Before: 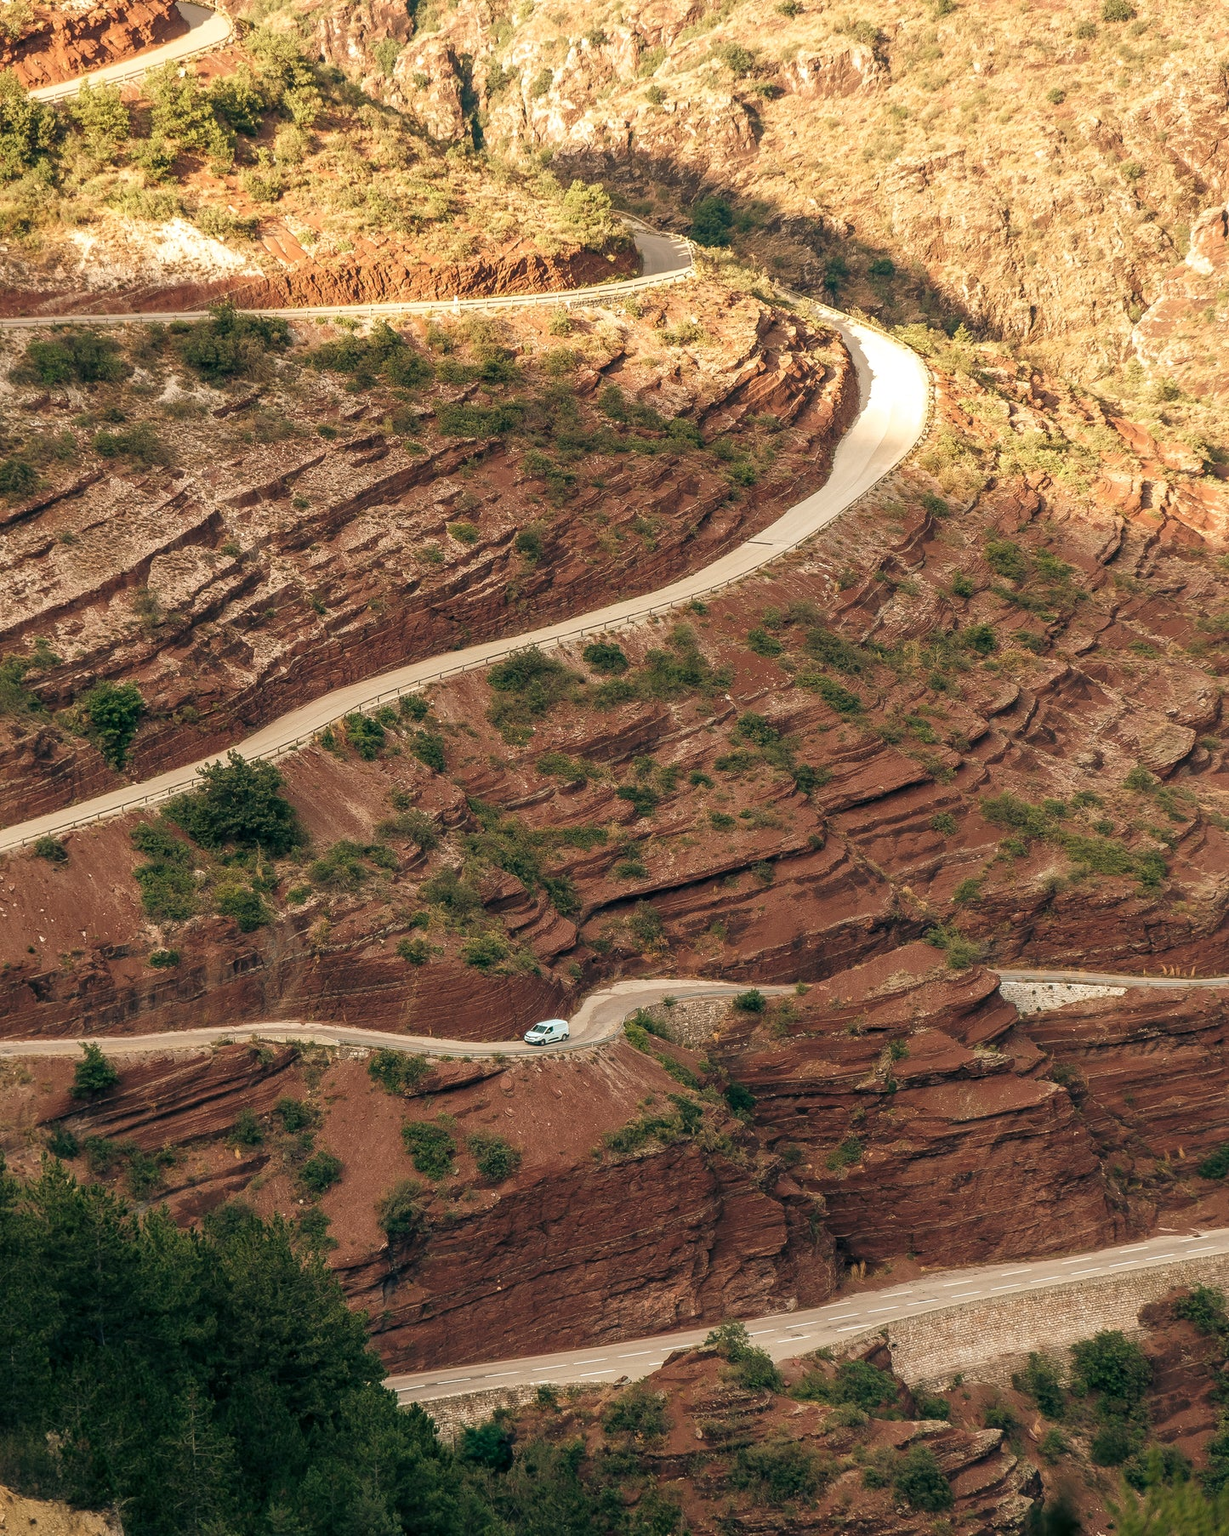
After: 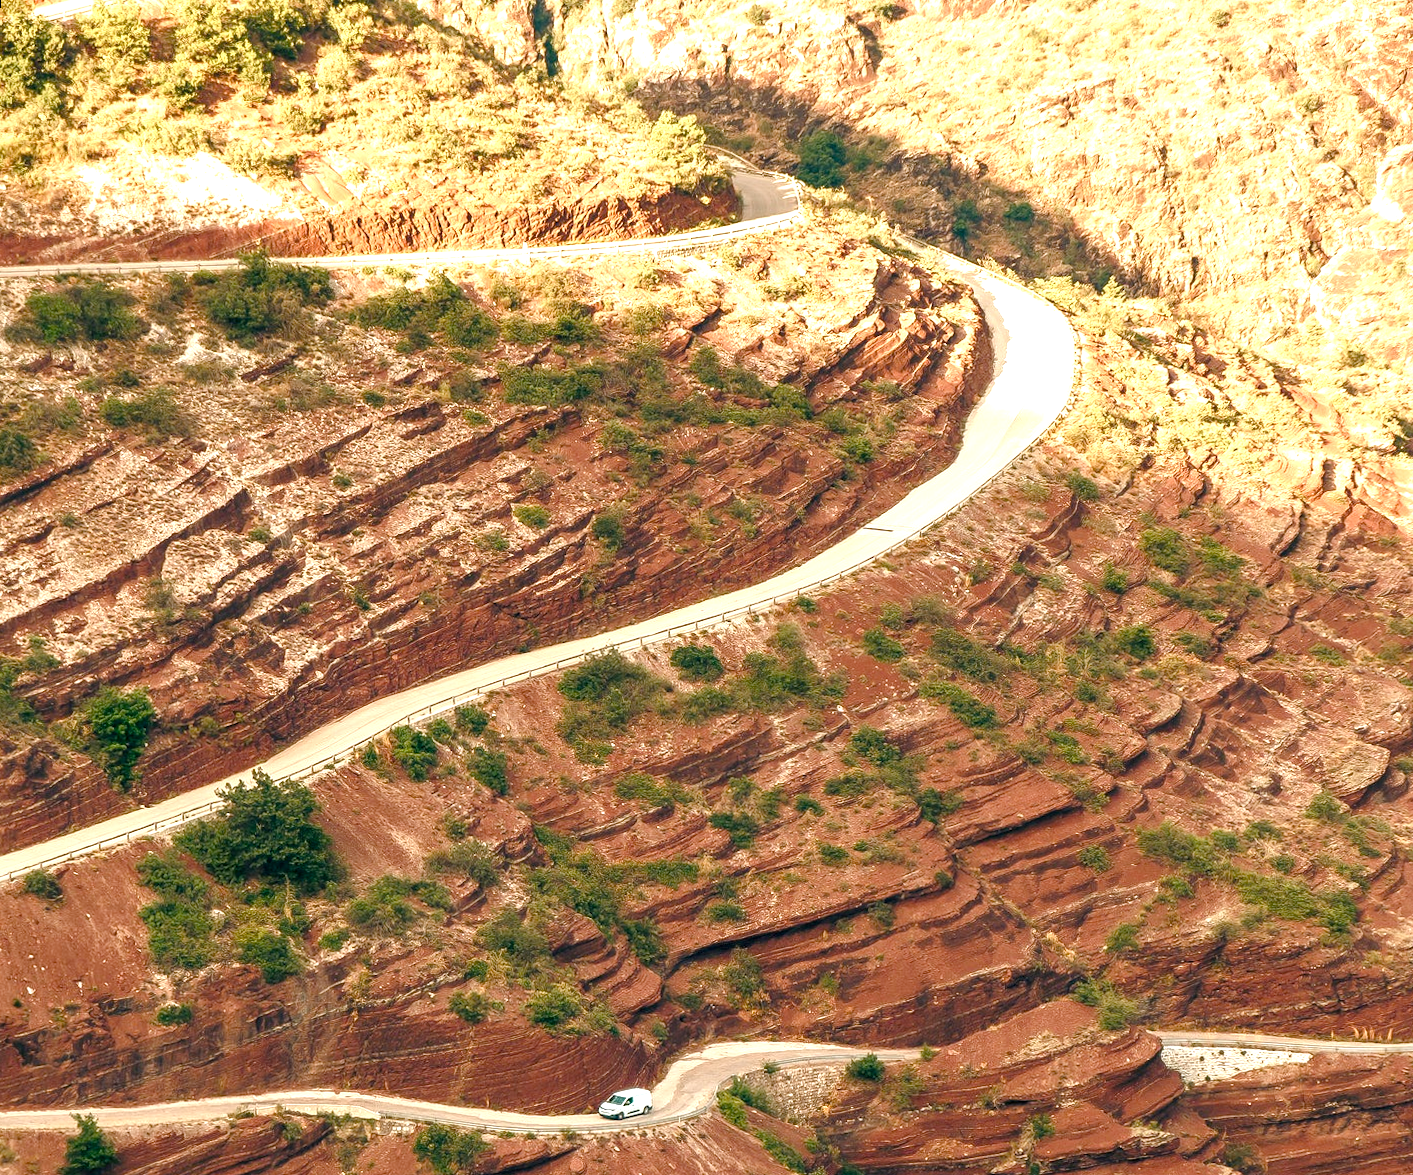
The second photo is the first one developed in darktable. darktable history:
color balance rgb: perceptual saturation grading › global saturation 25%, perceptual saturation grading › highlights -50%, perceptual saturation grading › shadows 30%, perceptual brilliance grading › global brilliance 12%, global vibrance 20%
crop and rotate: top 4.848%, bottom 29.503%
rotate and perspective: rotation 0.226°, lens shift (vertical) -0.042, crop left 0.023, crop right 0.982, crop top 0.006, crop bottom 0.994
exposure: exposure 0.485 EV, compensate highlight preservation false
